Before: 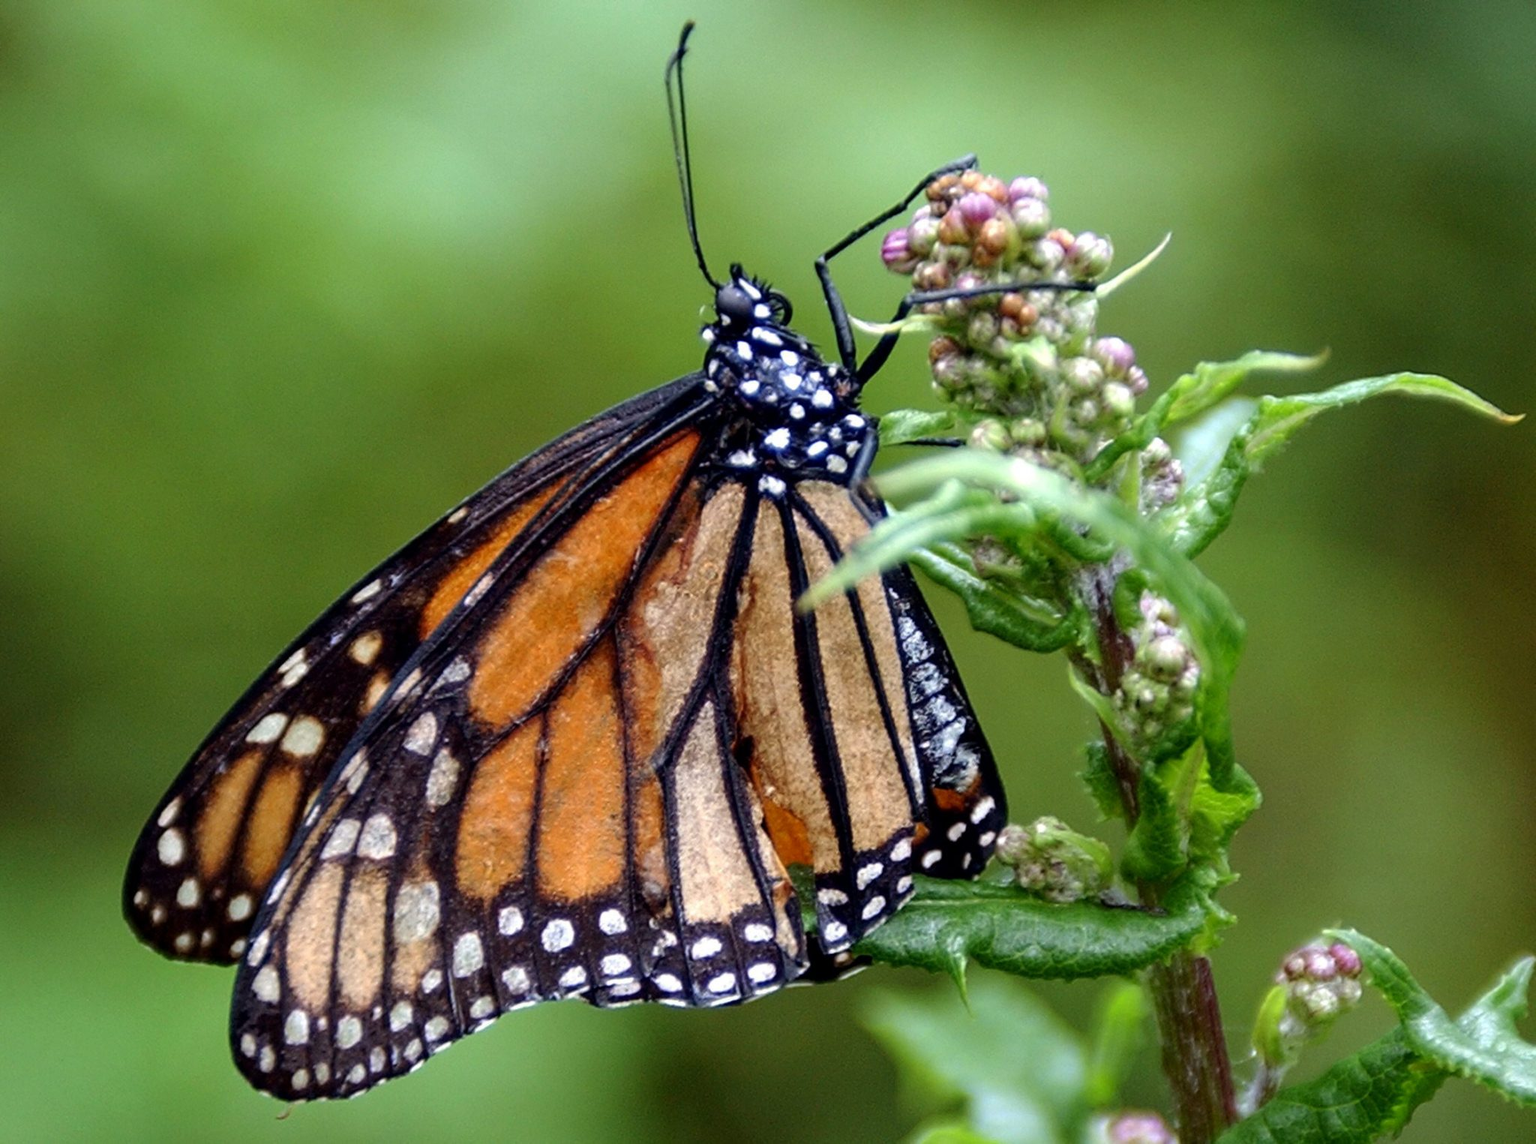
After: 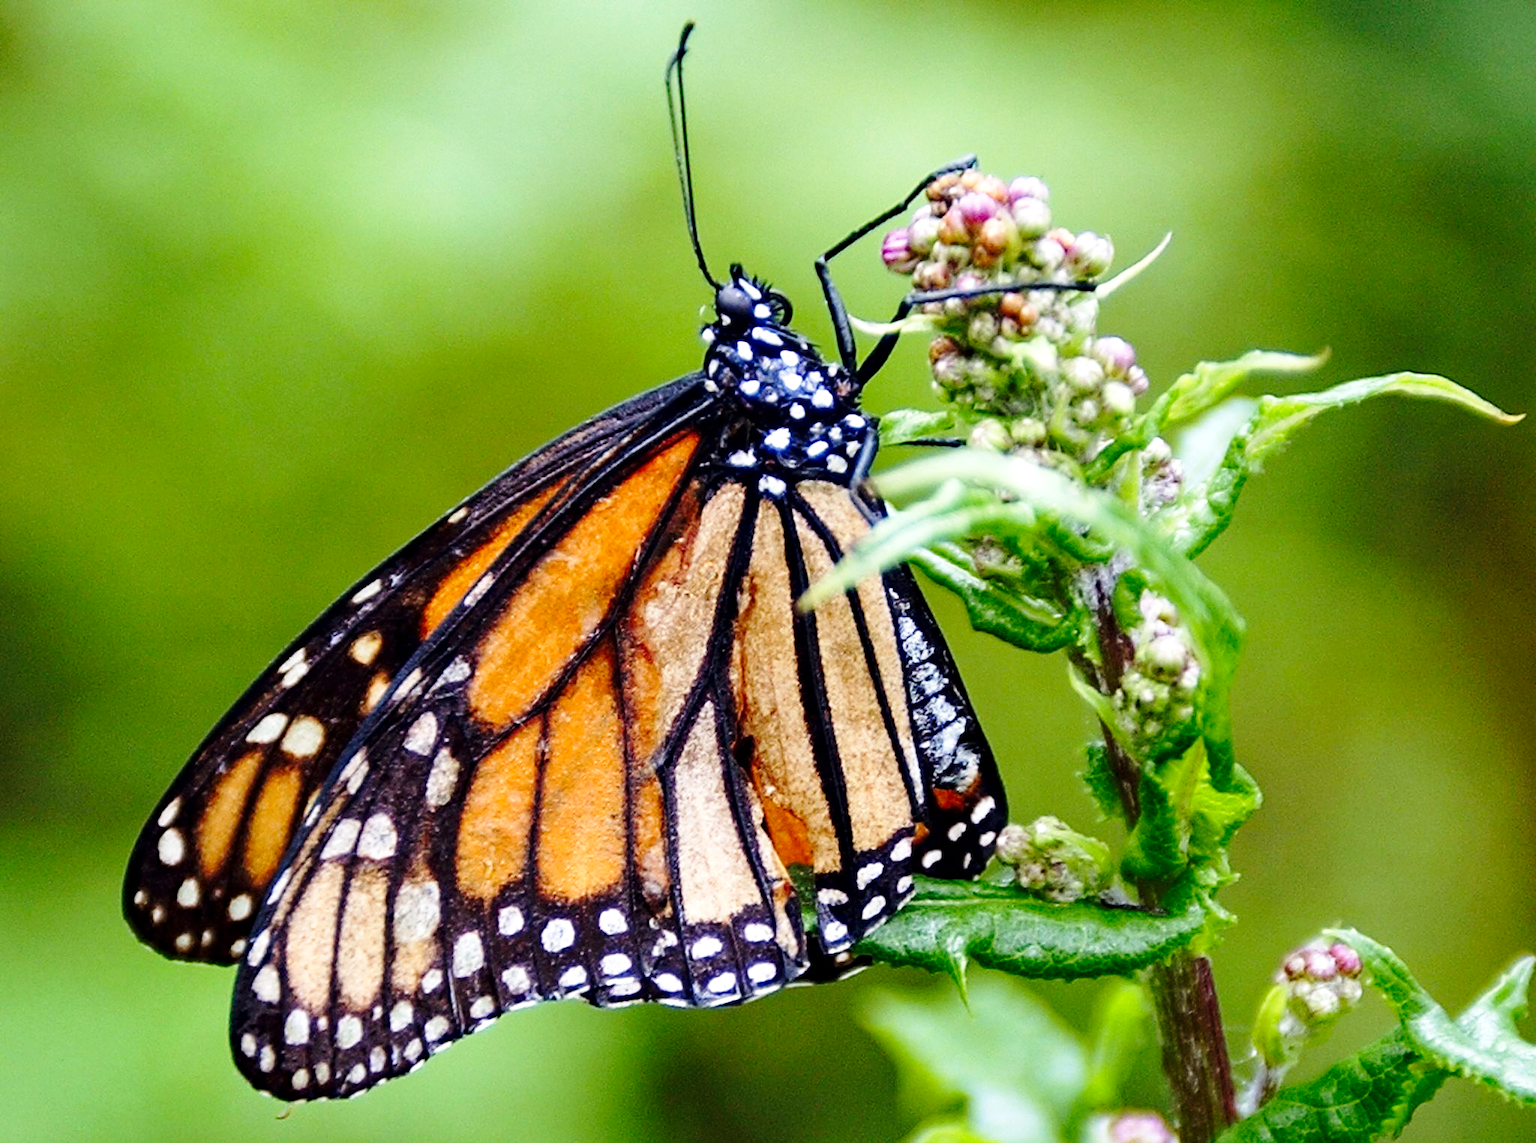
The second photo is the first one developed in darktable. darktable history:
sharpen: radius 1.018
base curve: curves: ch0 [(0, 0) (0.028, 0.03) (0.121, 0.232) (0.46, 0.748) (0.859, 0.968) (1, 1)], preserve colors none
haze removal: compatibility mode true, adaptive false
